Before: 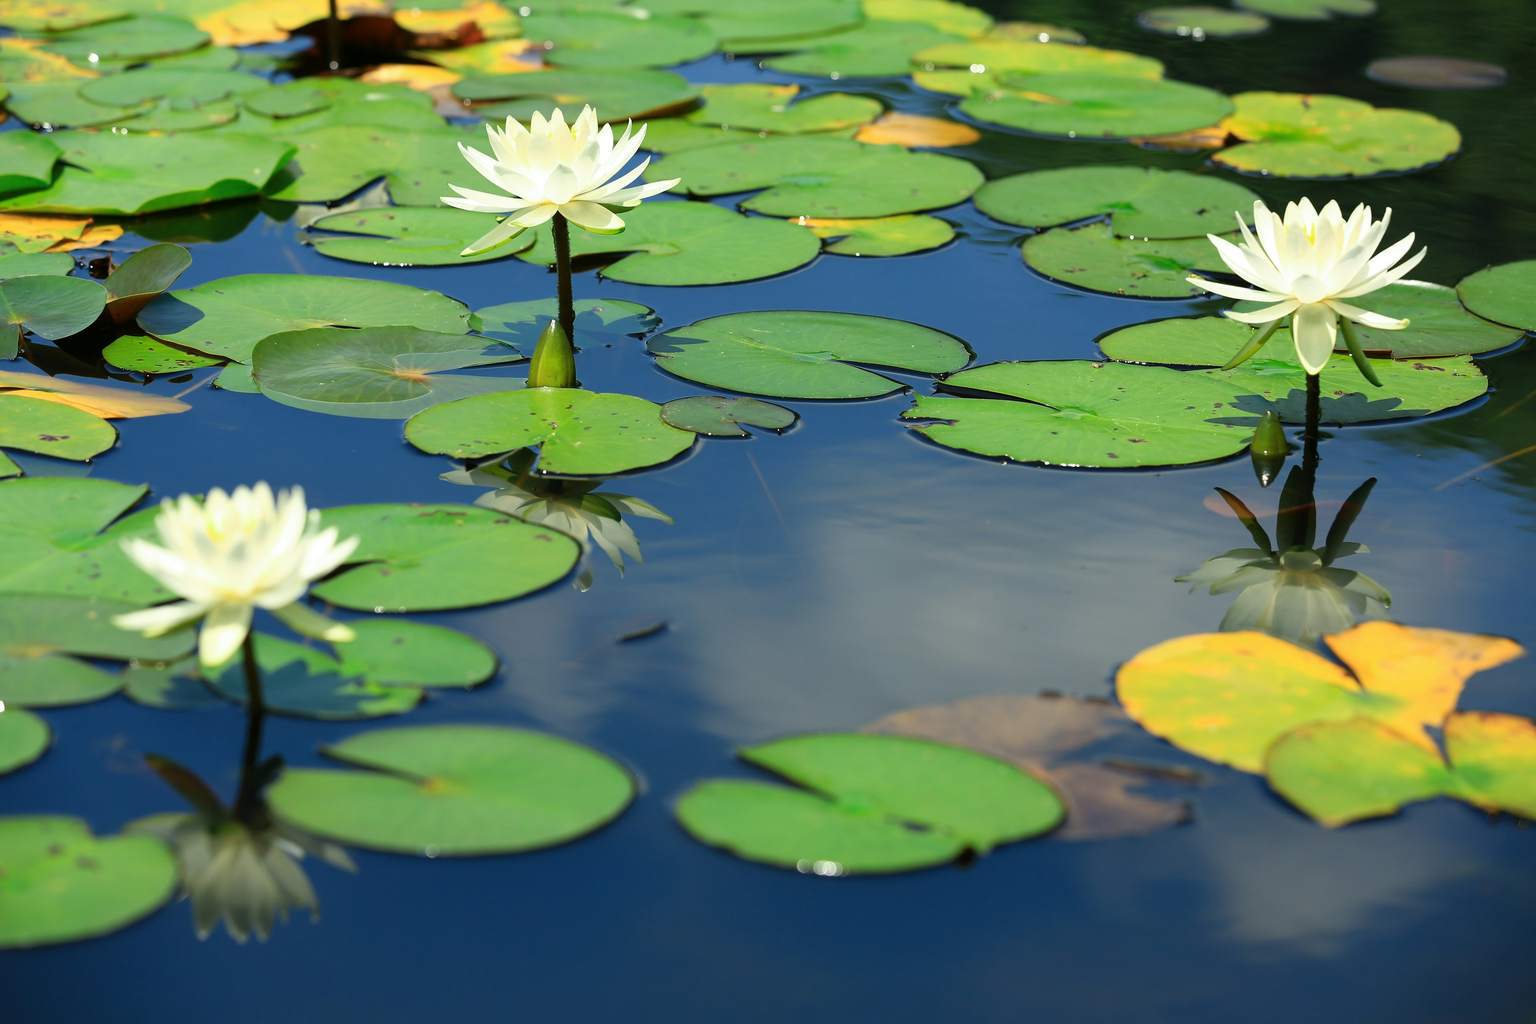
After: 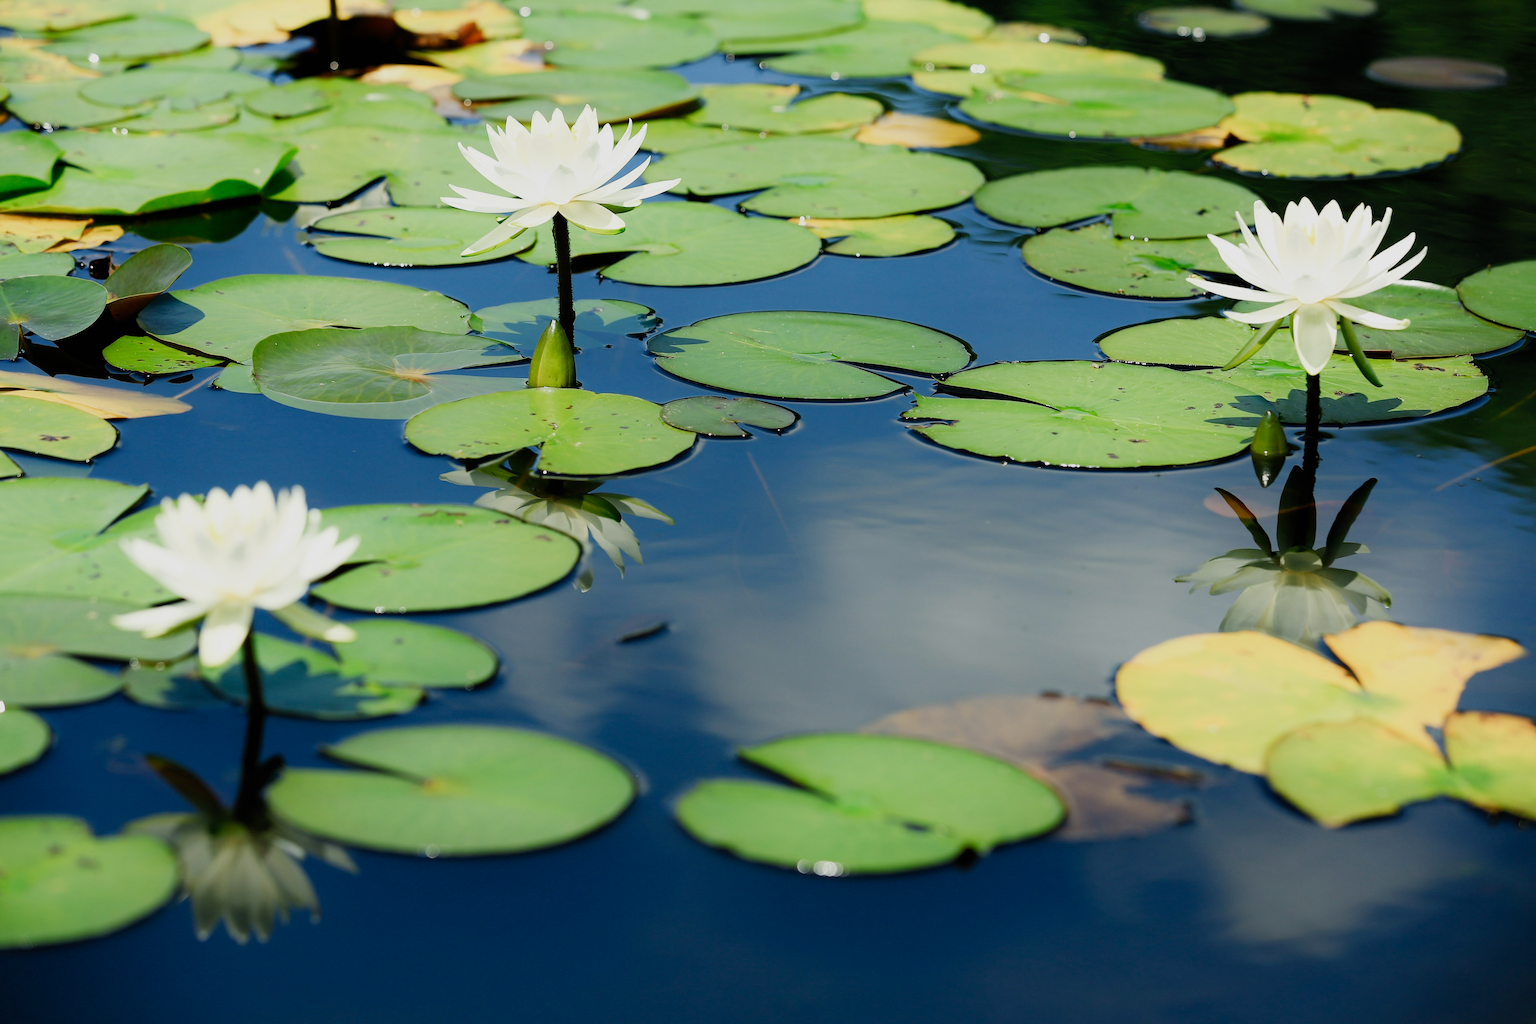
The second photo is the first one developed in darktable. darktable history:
filmic rgb: black relative exposure -7.17 EV, white relative exposure 5.34 EV, threshold 6 EV, hardness 3.02, add noise in highlights 0.001, preserve chrominance no, color science v3 (2019), use custom middle-gray values true, contrast in highlights soft, enable highlight reconstruction true
sharpen: radius 2.913, amount 0.856, threshold 47.335
tone equalizer: -8 EV 0.001 EV, -7 EV -0.002 EV, -6 EV 0.002 EV, -5 EV -0.021 EV, -4 EV -0.107 EV, -3 EV -0.161 EV, -2 EV 0.214 EV, -1 EV 0.718 EV, +0 EV 0.482 EV, mask exposure compensation -0.489 EV
